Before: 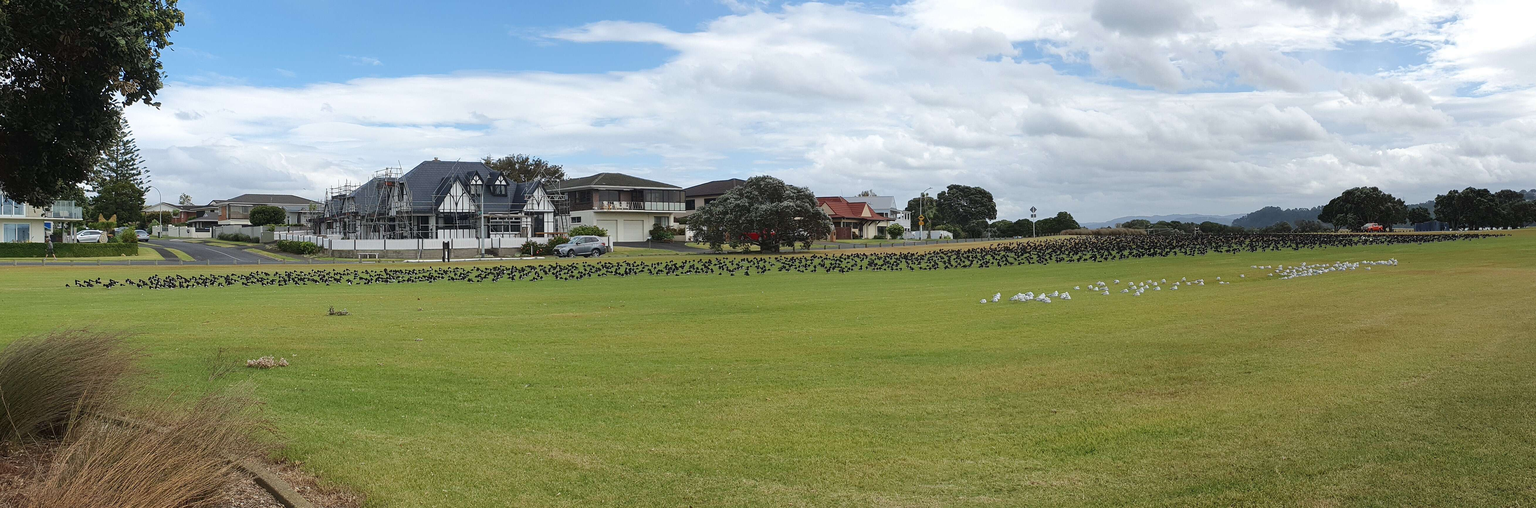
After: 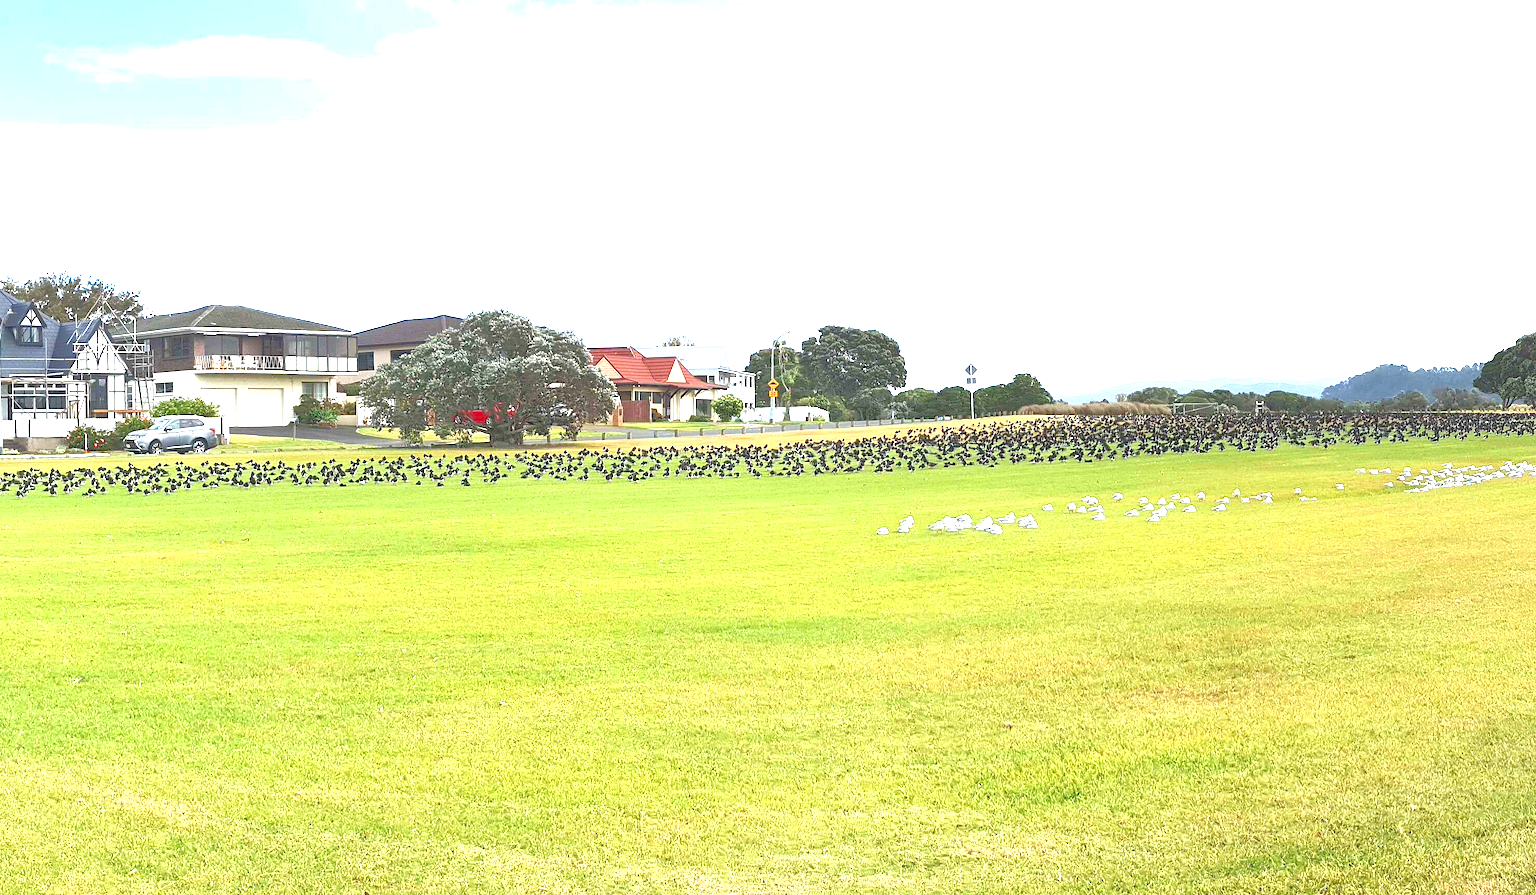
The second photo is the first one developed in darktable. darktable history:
contrast brightness saturation: saturation 0.13
tone equalizer: -7 EV 0.15 EV, -6 EV 0.6 EV, -5 EV 1.15 EV, -4 EV 1.33 EV, -3 EV 1.15 EV, -2 EV 0.6 EV, -1 EV 0.15 EV, mask exposure compensation -0.5 EV
crop: left 31.458%, top 0%, right 11.876%
exposure: black level correction 0, exposure 1.975 EV, compensate exposure bias true, compensate highlight preservation false
